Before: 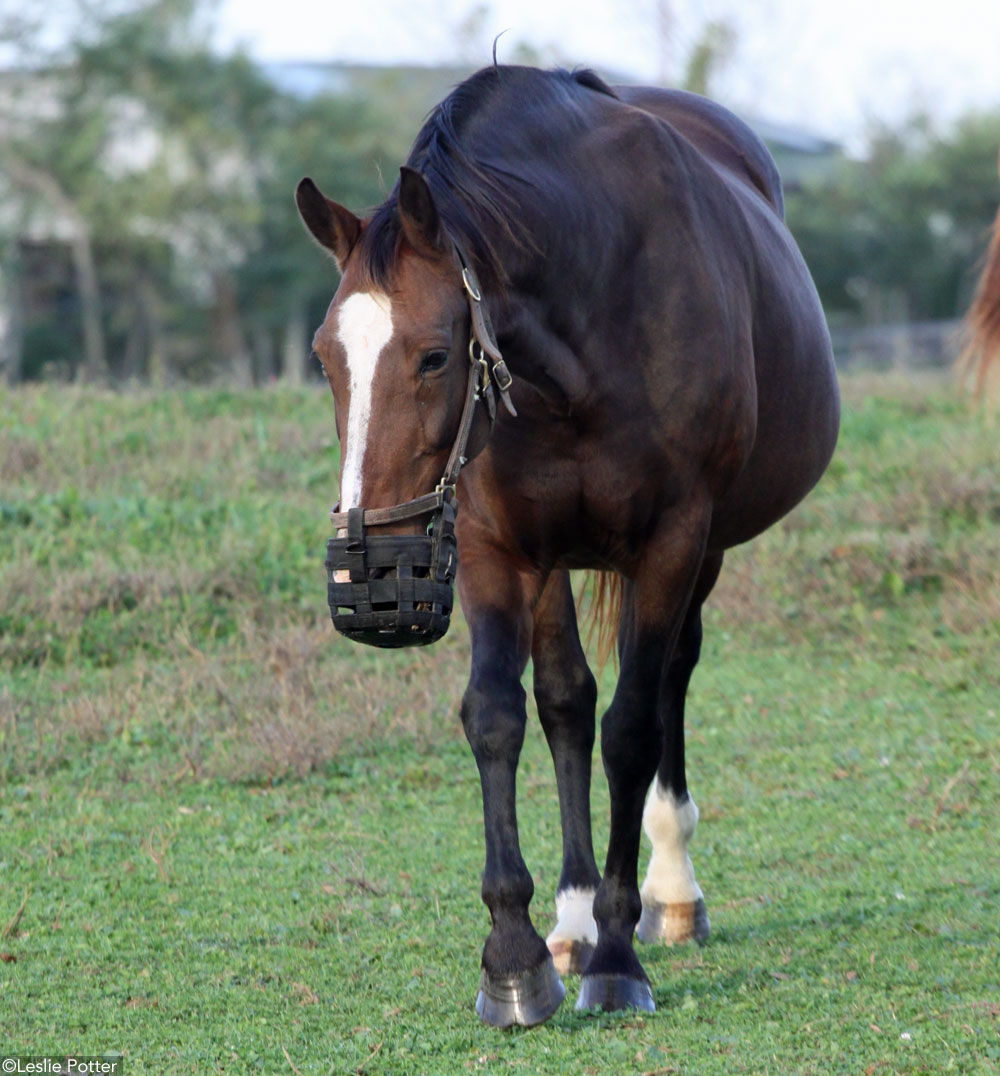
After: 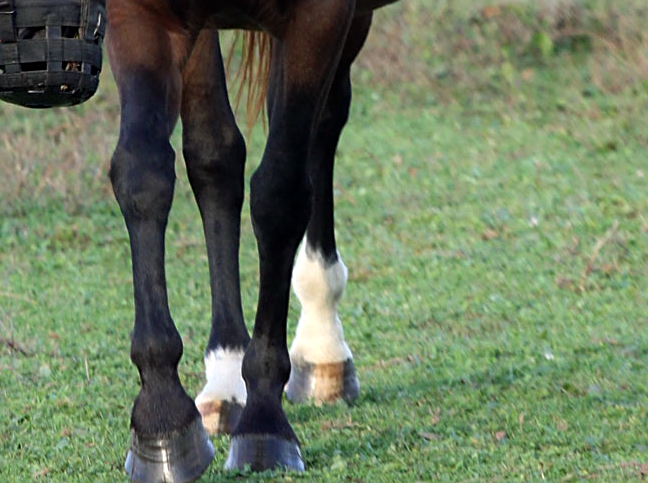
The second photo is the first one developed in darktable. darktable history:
crop and rotate: left 35.152%, top 50.207%, bottom 4.852%
sharpen: on, module defaults
tone equalizer: -8 EV -0.001 EV, -7 EV 0.003 EV, -6 EV -0.003 EV, -5 EV -0.014 EV, -4 EV -0.088 EV, -3 EV -0.211 EV, -2 EV -0.255 EV, -1 EV 0.088 EV, +0 EV 0.323 EV
